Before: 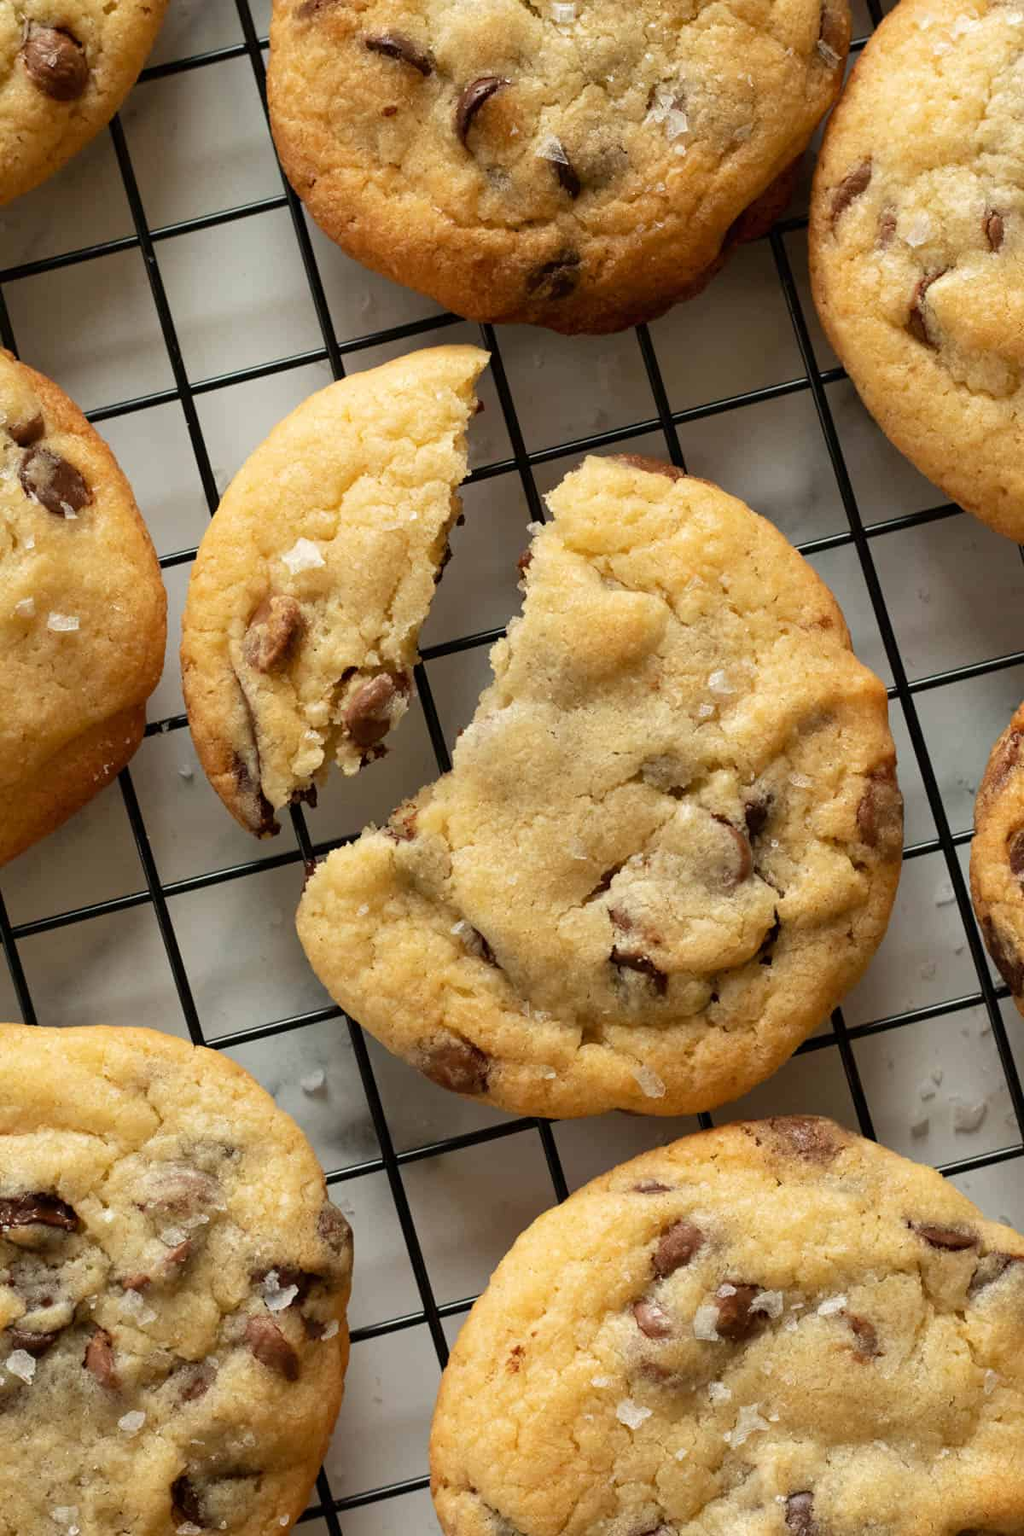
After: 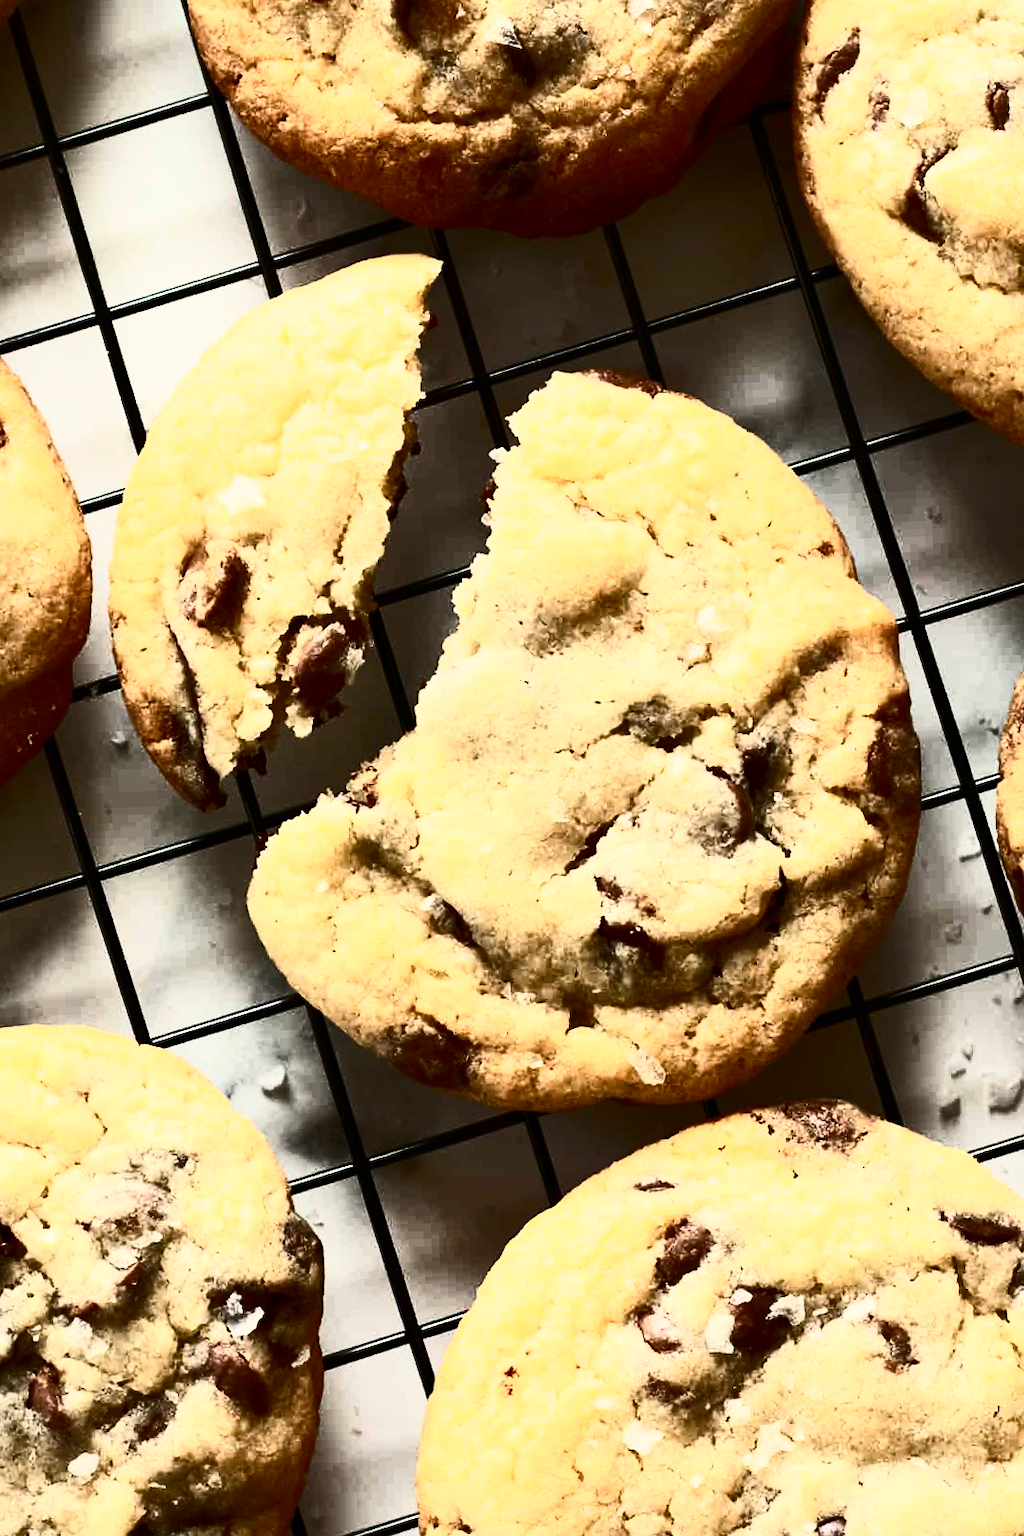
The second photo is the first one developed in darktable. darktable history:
tone equalizer: -7 EV -0.63 EV, -6 EV 1 EV, -5 EV -0.45 EV, -4 EV 0.43 EV, -3 EV 0.41 EV, -2 EV 0.15 EV, -1 EV -0.15 EV, +0 EV -0.39 EV, smoothing diameter 25%, edges refinement/feathering 10, preserve details guided filter
contrast brightness saturation: contrast 0.93, brightness 0.2
crop and rotate: angle 1.96°, left 5.673%, top 5.673%
